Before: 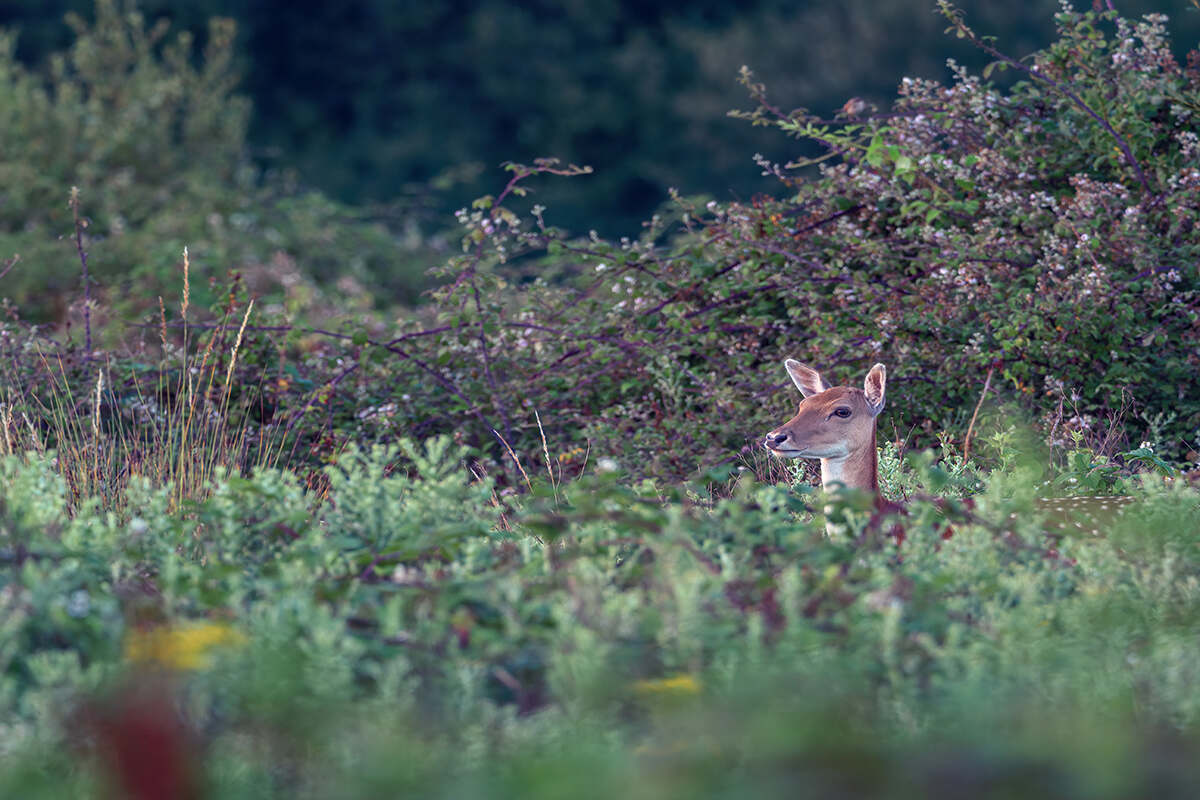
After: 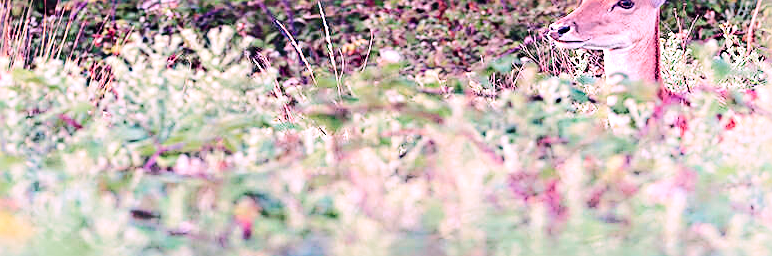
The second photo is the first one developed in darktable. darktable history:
white balance: red 1.138, green 0.996, blue 0.812
color correction: highlights a* 15.46, highlights b* -20.56
exposure: black level correction 0, exposure 0.7 EV, compensate exposure bias true, compensate highlight preservation false
tone curve: curves: ch0 [(0, 0) (0.003, 0.016) (0.011, 0.019) (0.025, 0.023) (0.044, 0.029) (0.069, 0.042) (0.1, 0.068) (0.136, 0.101) (0.177, 0.143) (0.224, 0.21) (0.277, 0.289) (0.335, 0.379) (0.399, 0.476) (0.468, 0.569) (0.543, 0.654) (0.623, 0.75) (0.709, 0.822) (0.801, 0.893) (0.898, 0.946) (1, 1)], preserve colors none
haze removal: strength 0.12, distance 0.25, compatibility mode true, adaptive false
crop: left 18.091%, top 51.13%, right 17.525%, bottom 16.85%
sharpen: radius 2.584, amount 0.688
shadows and highlights: shadows -21.3, highlights 100, soften with gaussian
